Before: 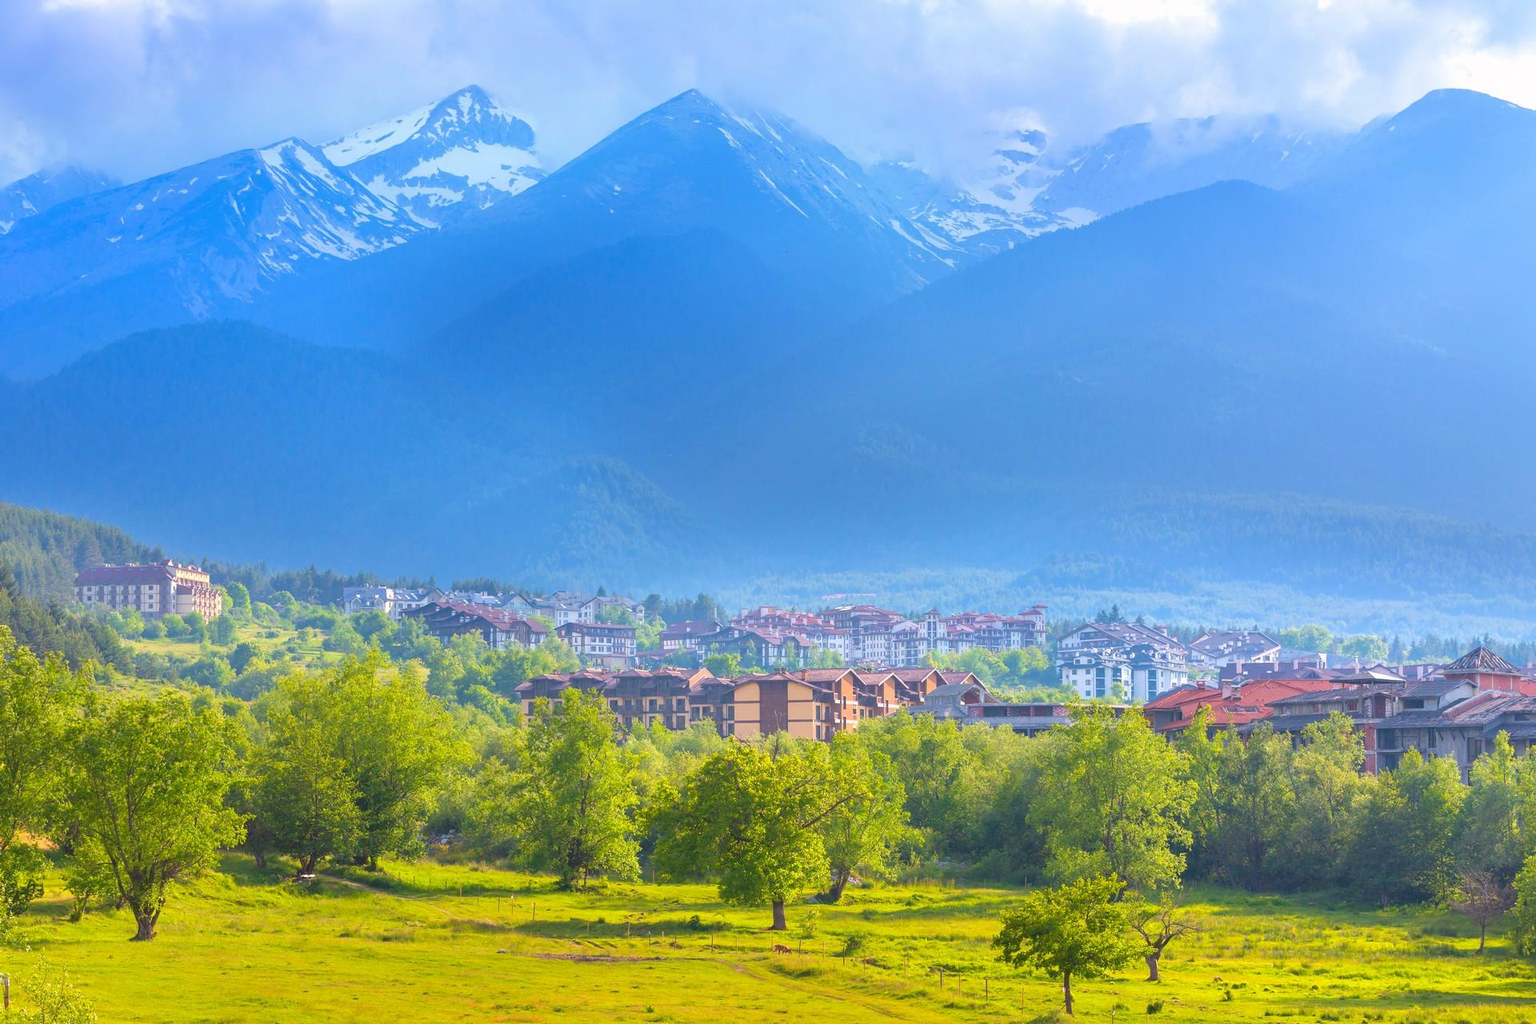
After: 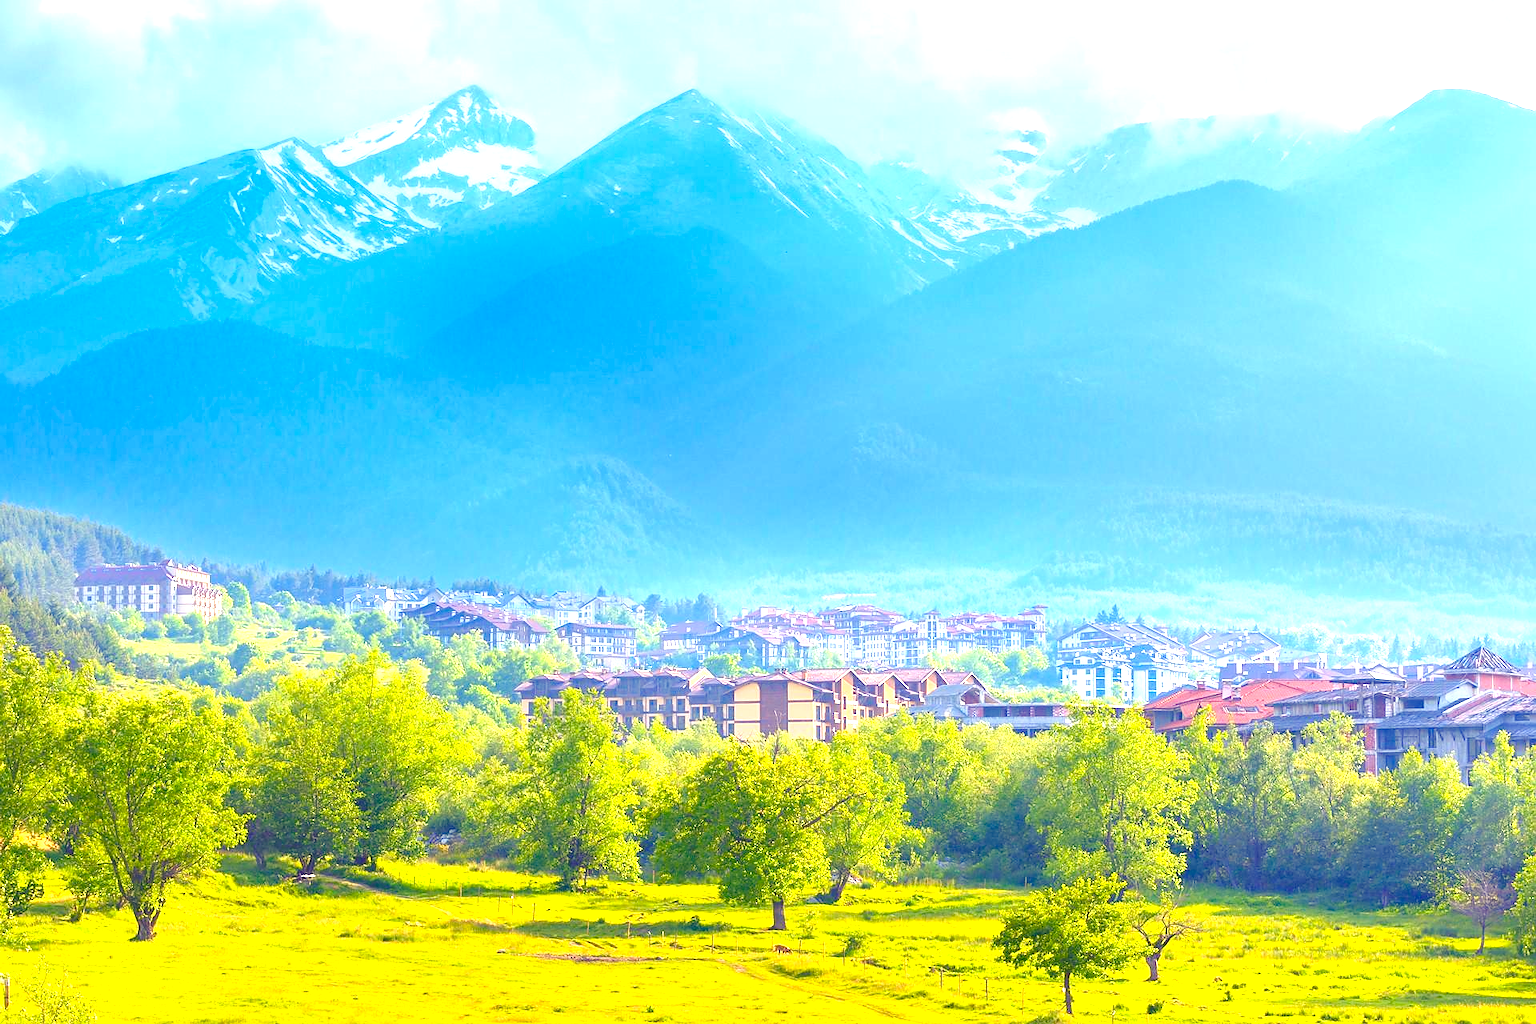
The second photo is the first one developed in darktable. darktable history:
exposure: black level correction -0.005, exposure 1.002 EV, compensate highlight preservation false
color balance rgb: shadows lift › luminance -28.76%, shadows lift › chroma 15%, shadows lift › hue 270°, power › chroma 1%, power › hue 255°, highlights gain › luminance 7.14%, highlights gain › chroma 2%, highlights gain › hue 90°, global offset › luminance -0.29%, global offset › hue 260°, perceptual saturation grading › global saturation 20%, perceptual saturation grading › highlights -13.92%, perceptual saturation grading › shadows 50%
sharpen: radius 0.969, amount 0.604
